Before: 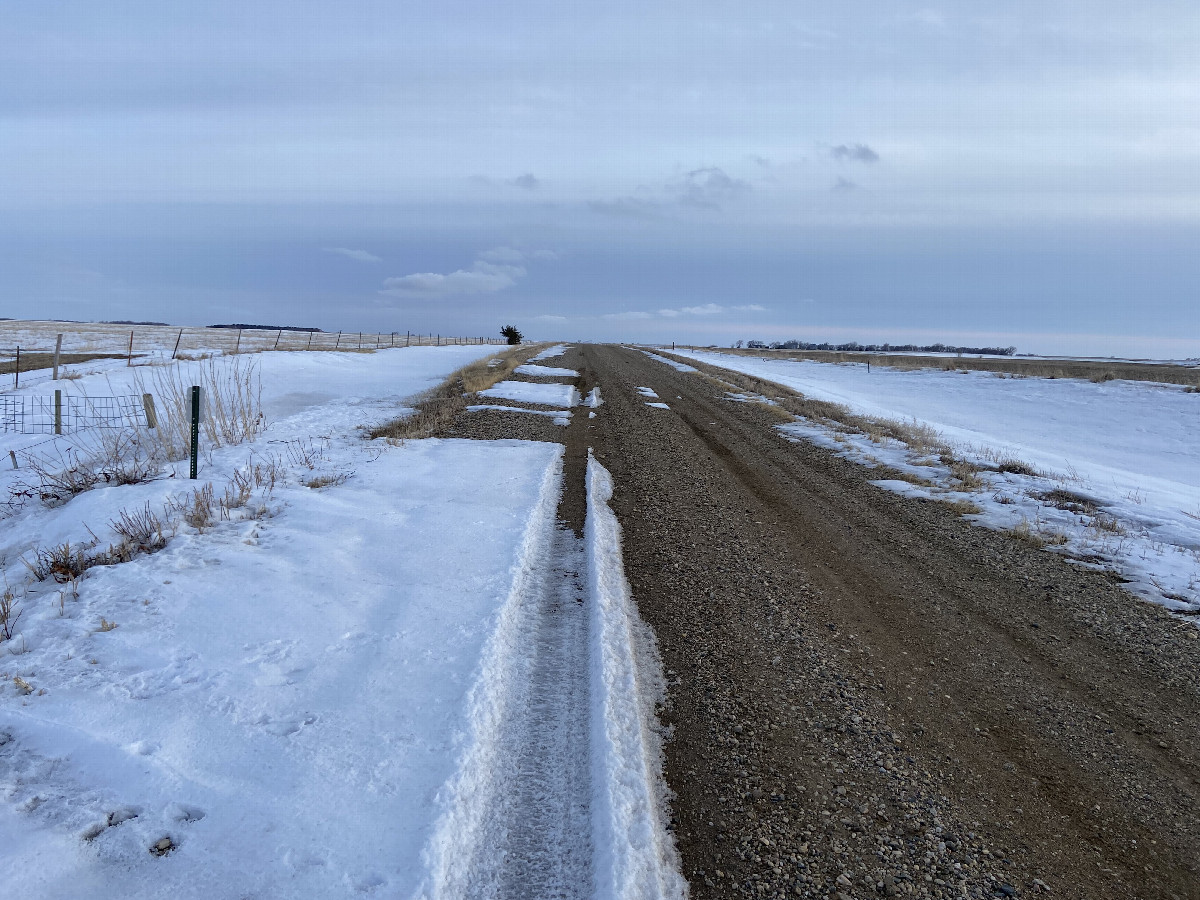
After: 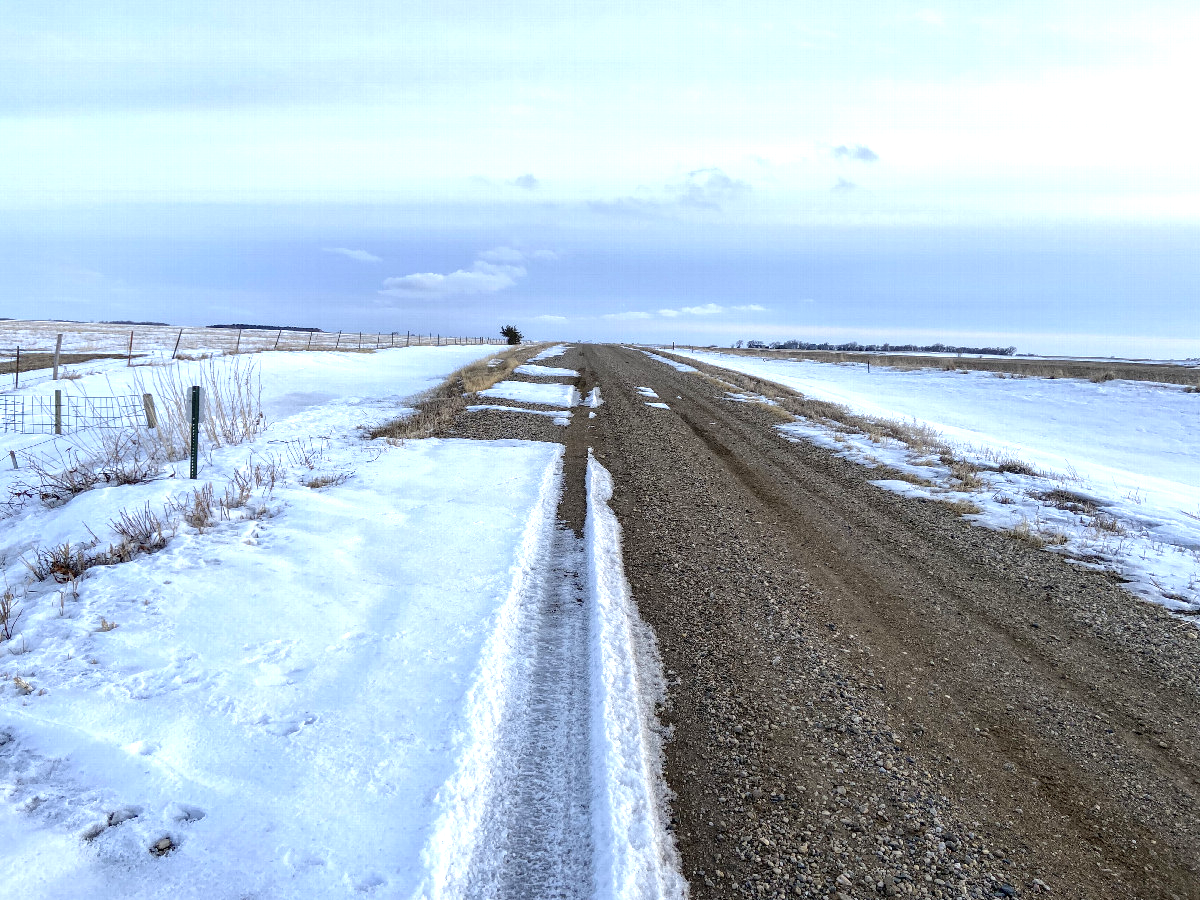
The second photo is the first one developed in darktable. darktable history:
exposure: black level correction 0, exposure 0.893 EV, compensate exposure bias true, compensate highlight preservation false
local contrast: on, module defaults
